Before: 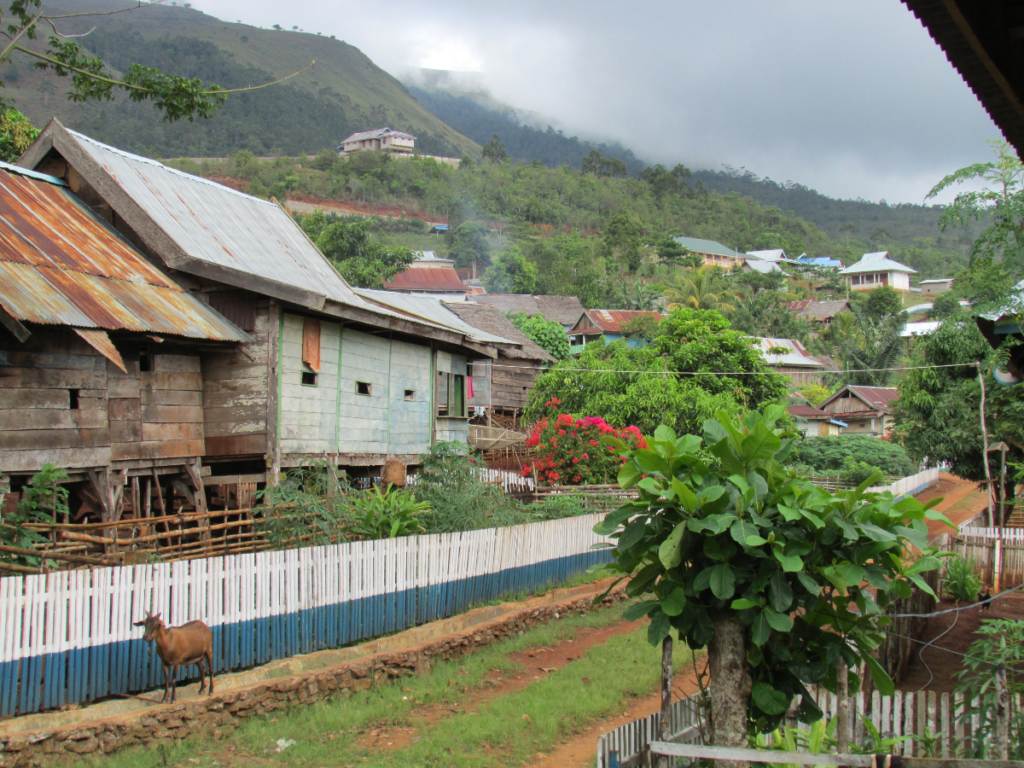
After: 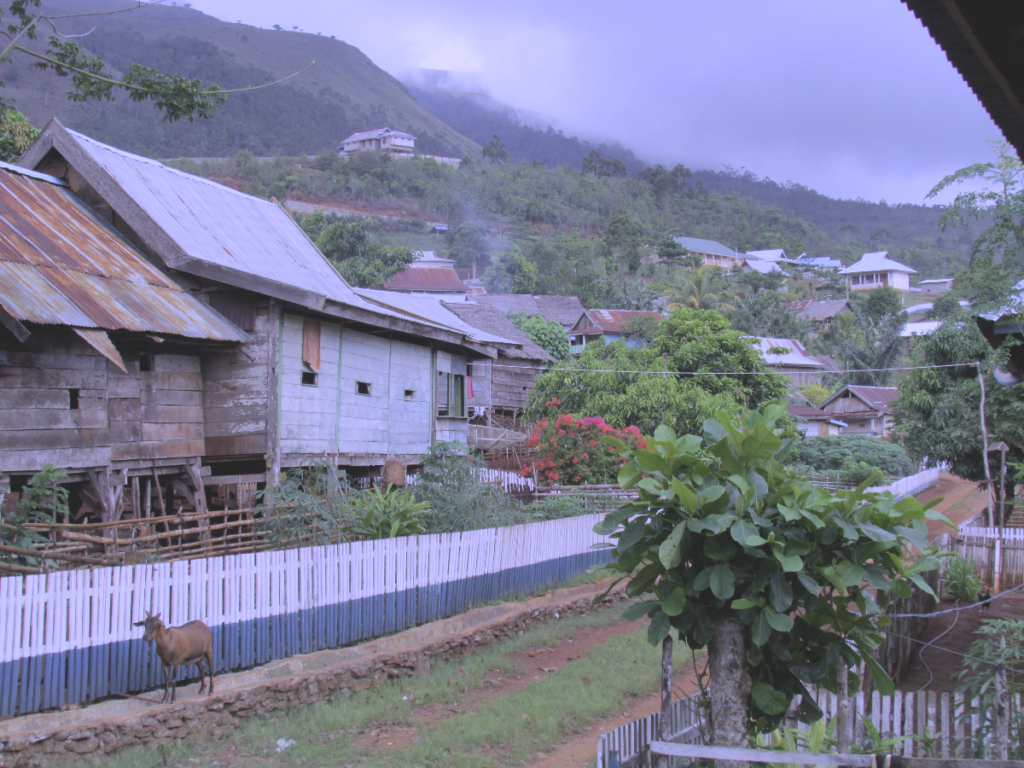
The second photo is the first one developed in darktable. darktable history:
white balance: red 0.98, blue 1.61
contrast brightness saturation: contrast -0.26, saturation -0.43
